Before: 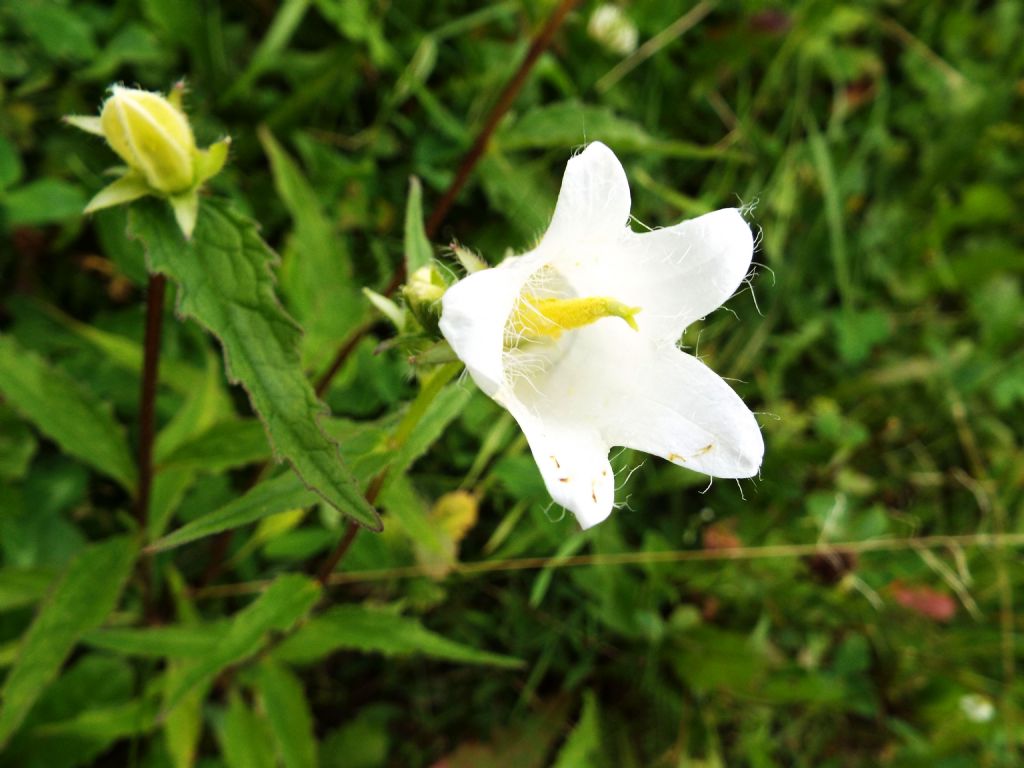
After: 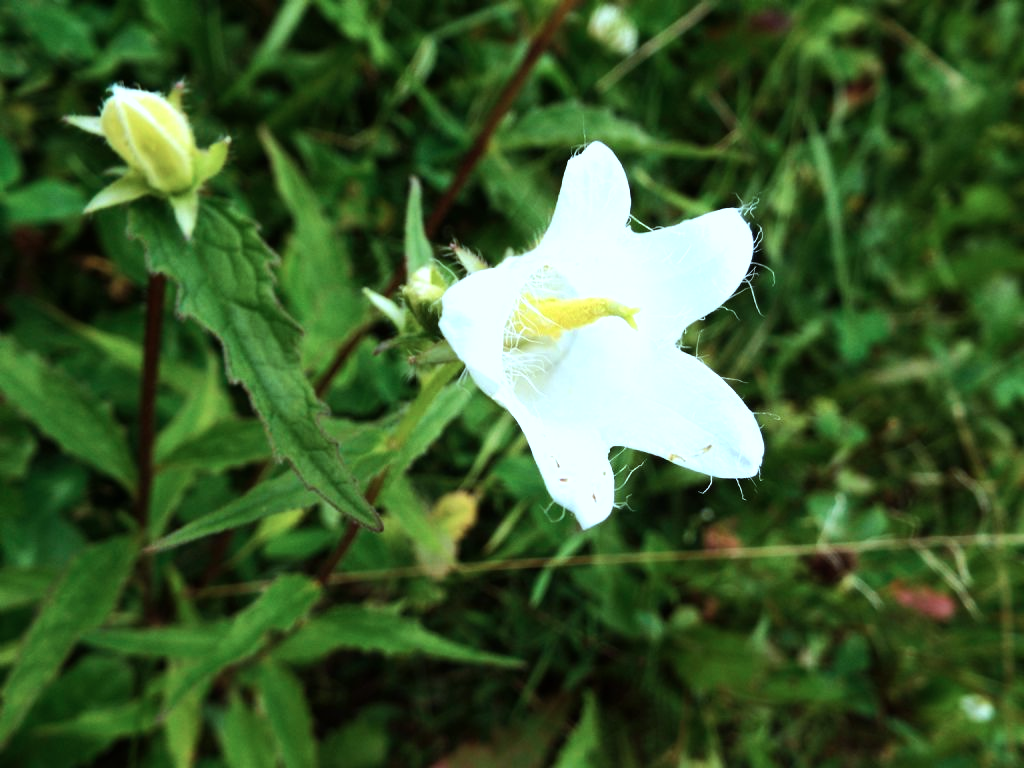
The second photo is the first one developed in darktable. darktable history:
tone equalizer: -8 EV -0.401 EV, -7 EV -0.423 EV, -6 EV -0.319 EV, -5 EV -0.253 EV, -3 EV 0.25 EV, -2 EV 0.31 EV, -1 EV 0.406 EV, +0 EV 0.427 EV, edges refinement/feathering 500, mask exposure compensation -1.57 EV, preserve details no
exposure: exposure -0.044 EV, compensate highlight preservation false
color correction: highlights a* -9.79, highlights b* -21.23
